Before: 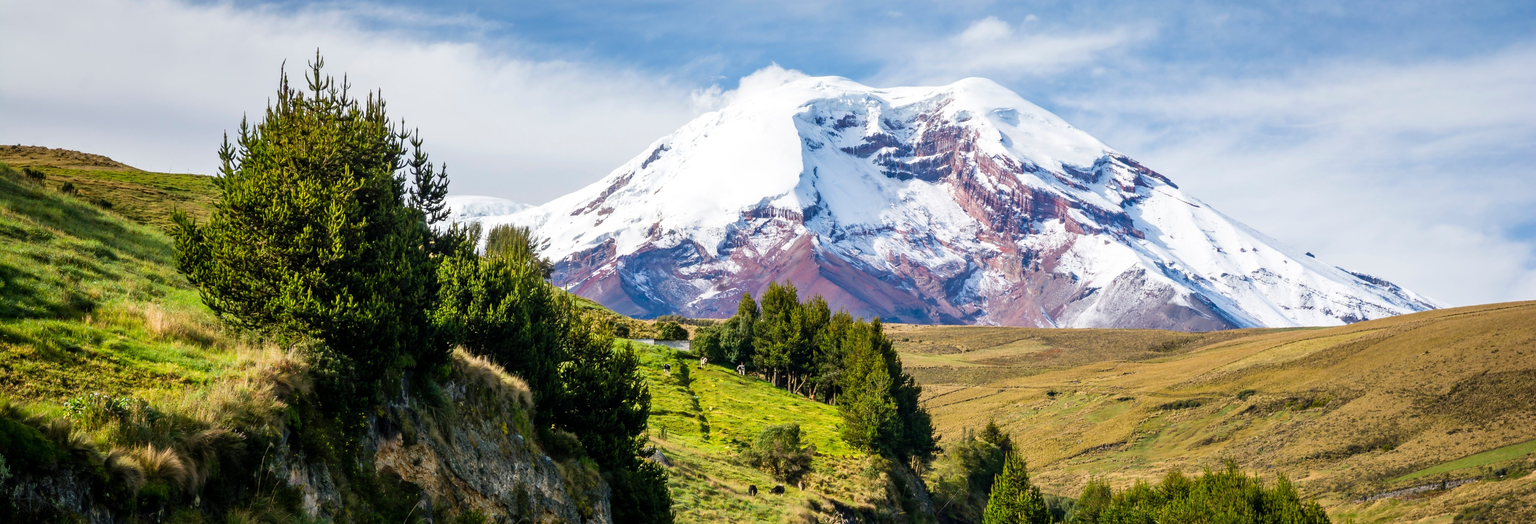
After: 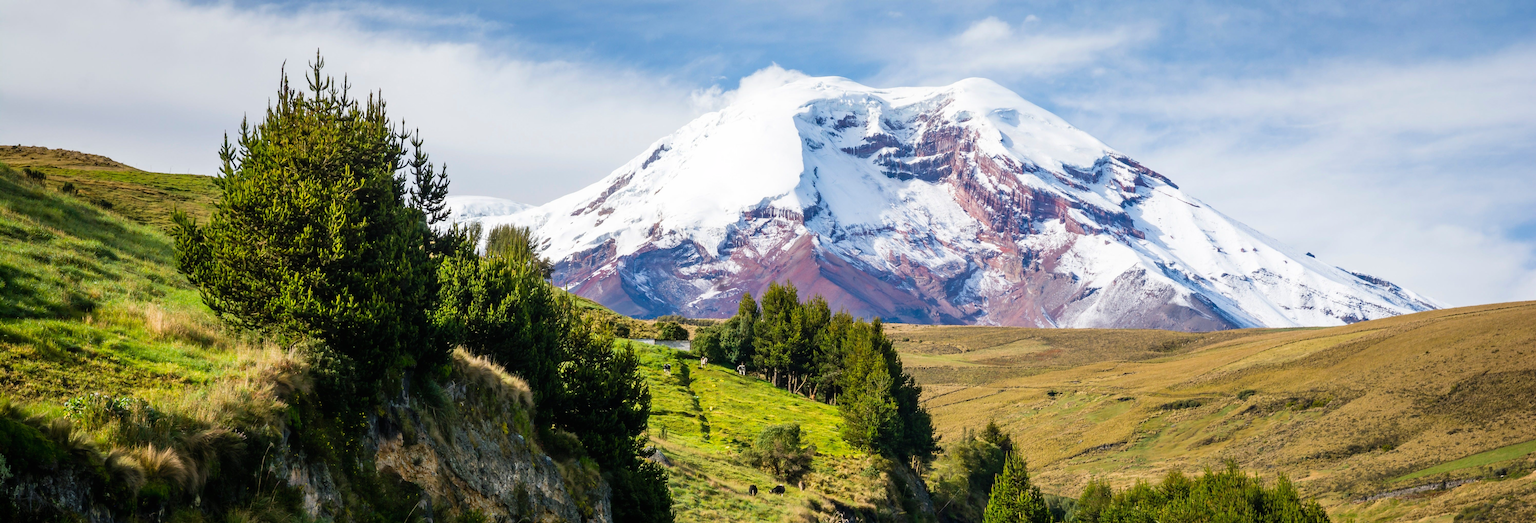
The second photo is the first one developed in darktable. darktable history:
local contrast: mode bilateral grid, contrast 99, coarseness 99, detail 91%, midtone range 0.2
